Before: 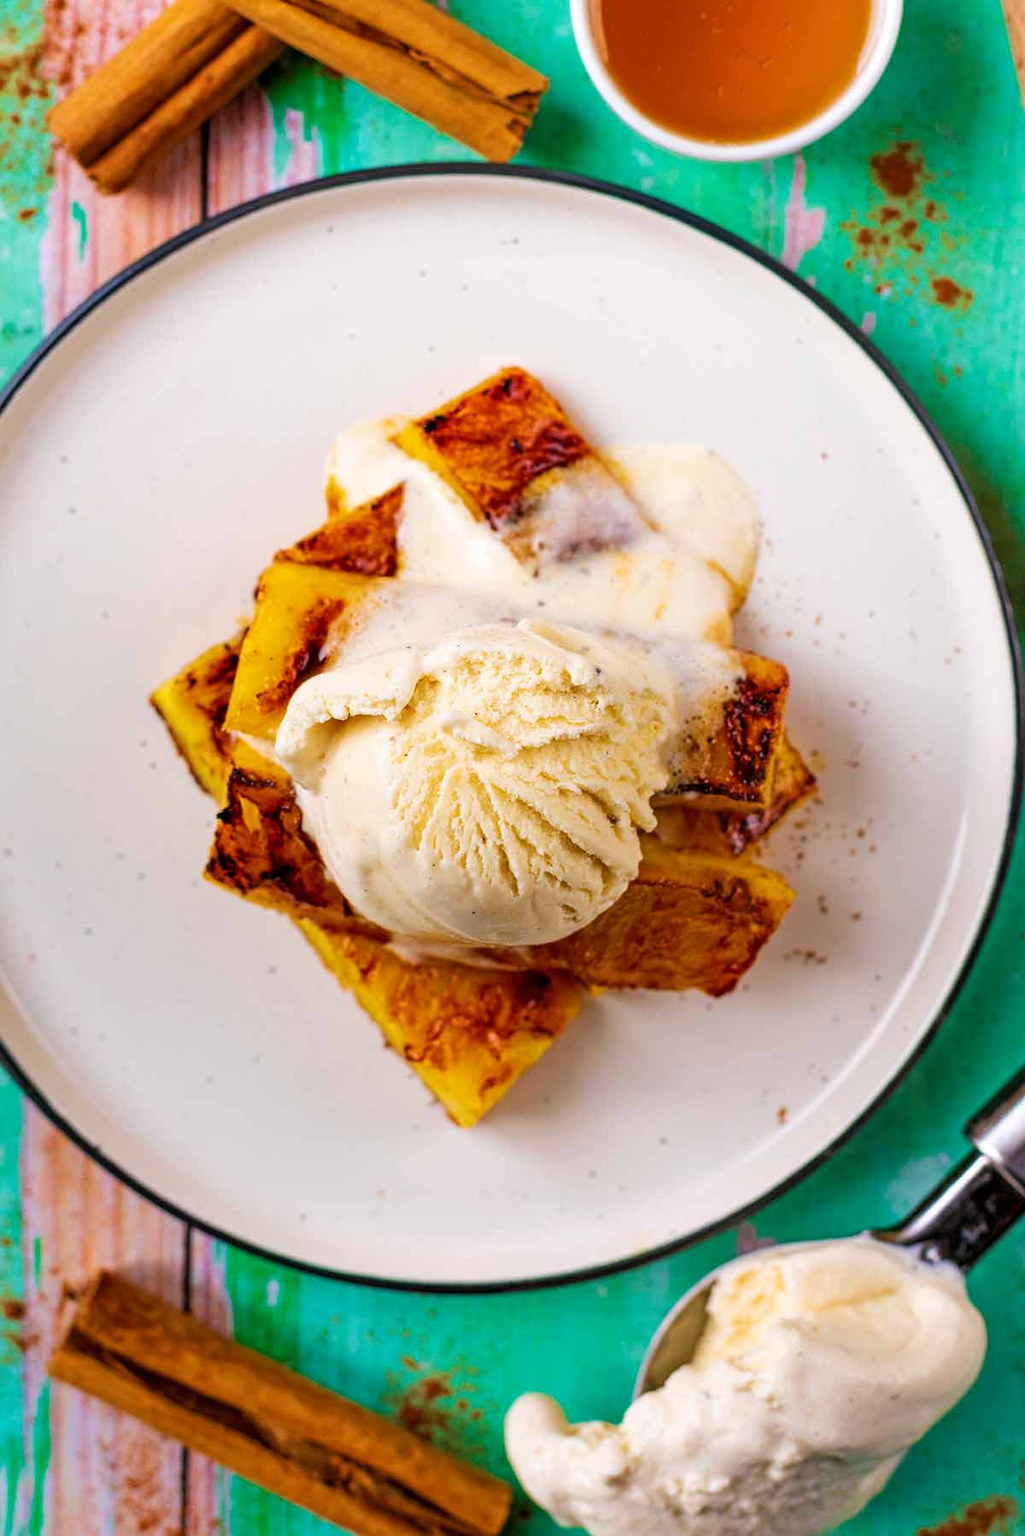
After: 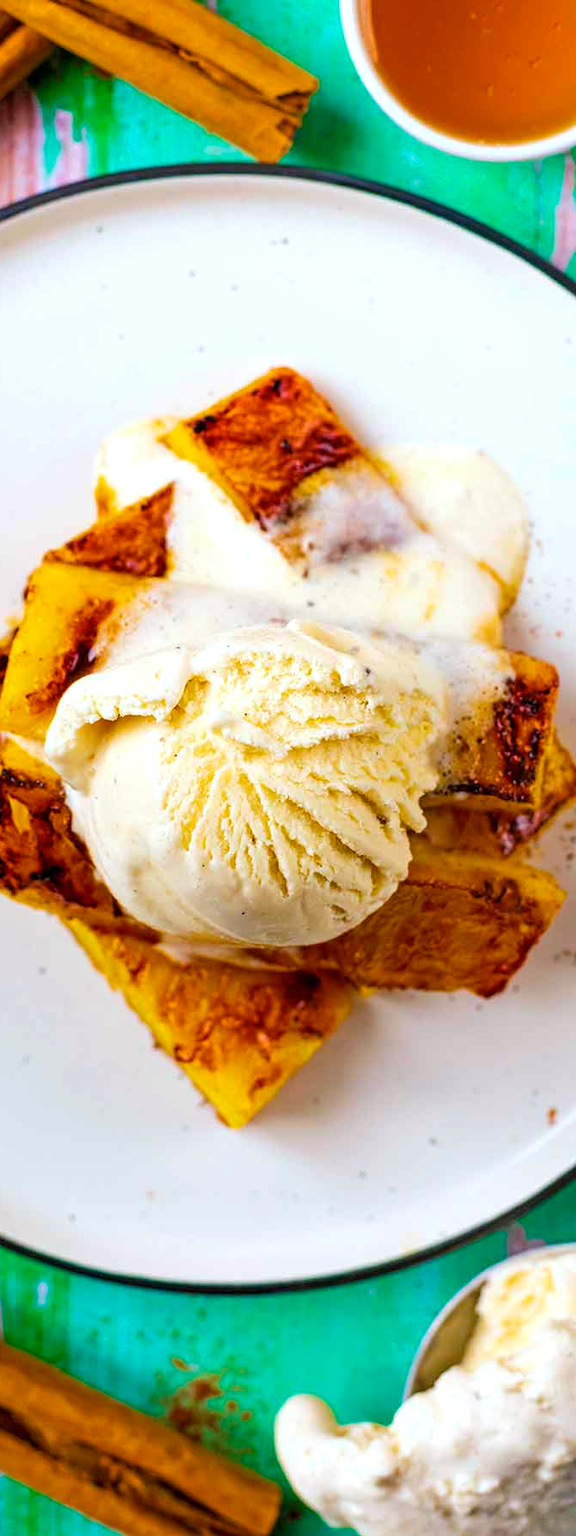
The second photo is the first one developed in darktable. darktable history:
color balance rgb: linear chroma grading › global chroma 15.414%, perceptual saturation grading › global saturation 0.424%
crop and rotate: left 22.519%, right 21.284%
tone equalizer: on, module defaults
color calibration: illuminant Planckian (black body), adaptation linear Bradford (ICC v4), x 0.361, y 0.366, temperature 4509.14 K
exposure: exposure 0.208 EV, compensate highlight preservation false
